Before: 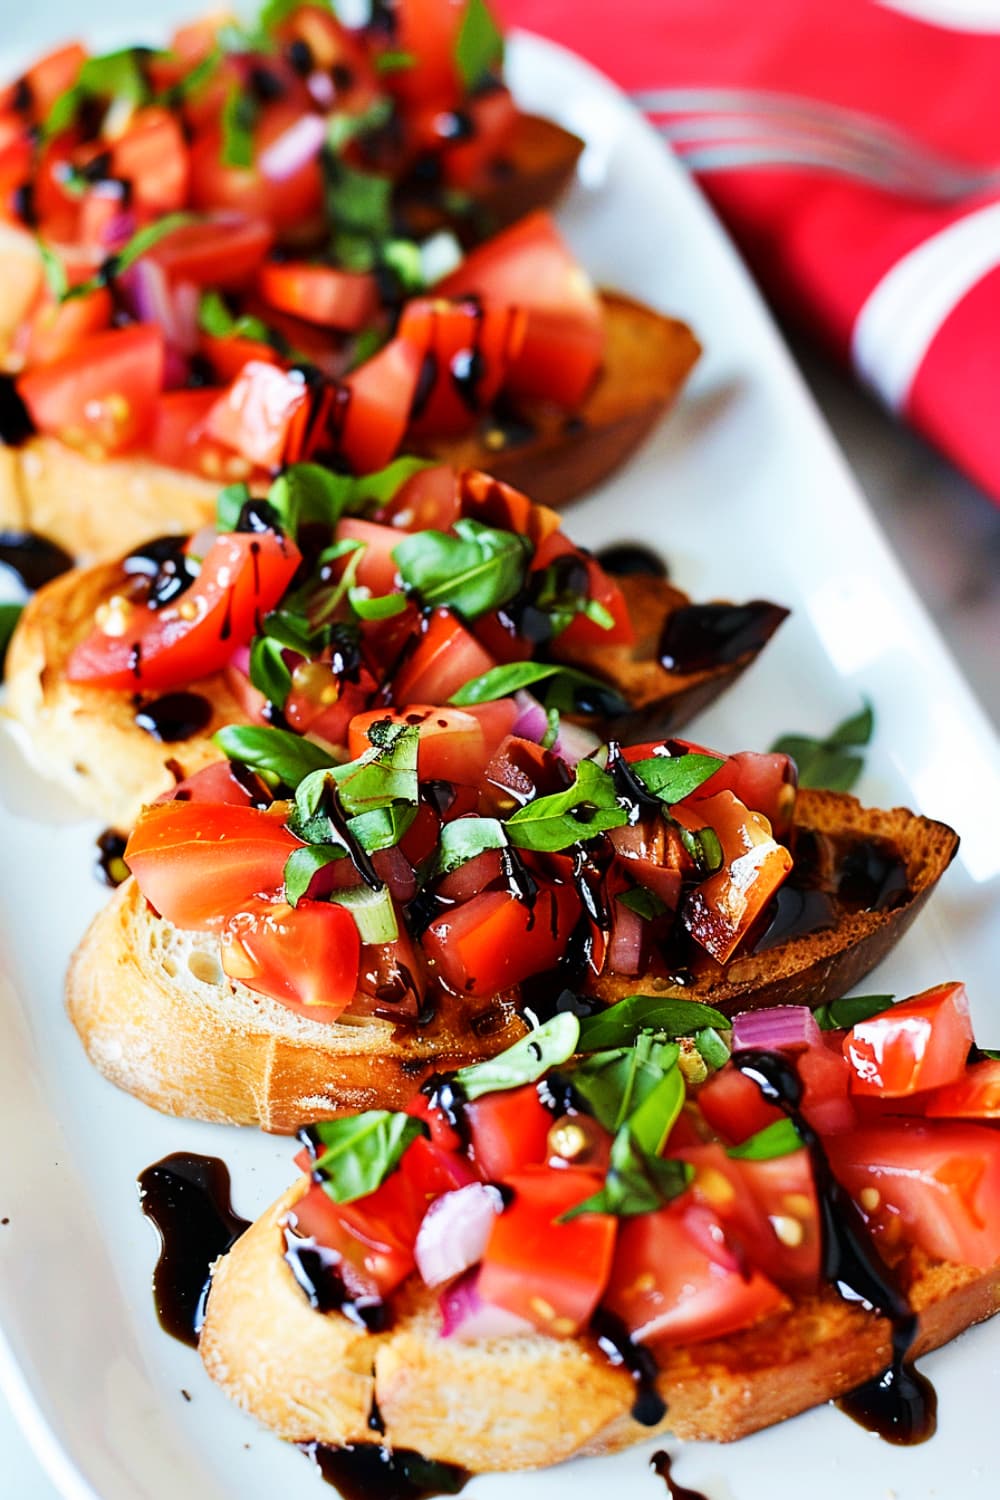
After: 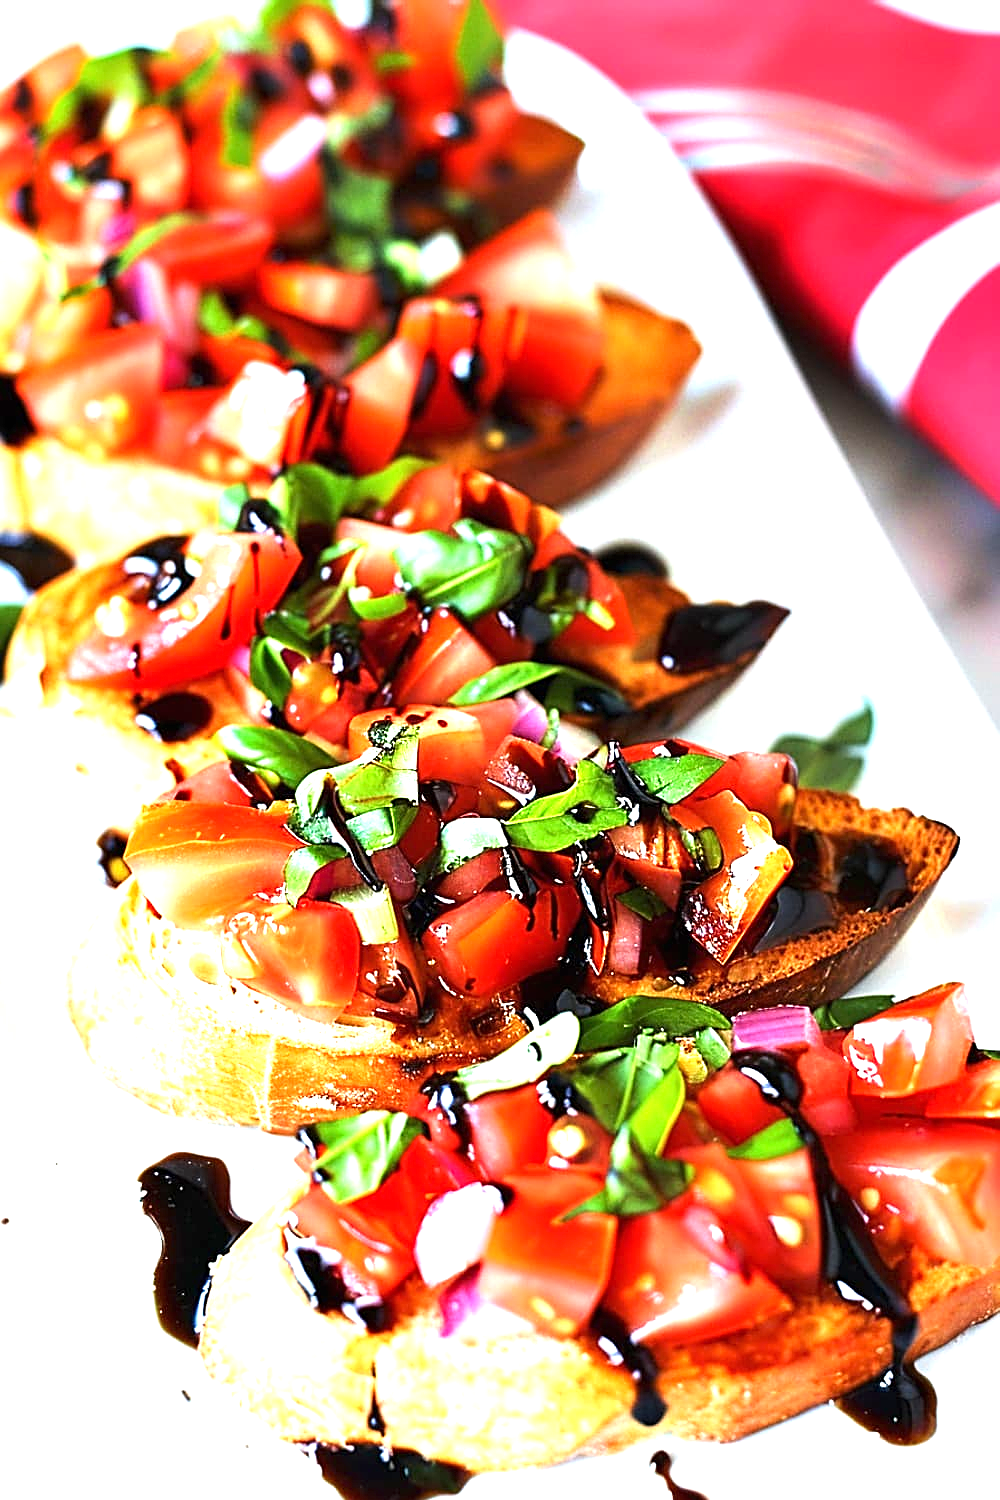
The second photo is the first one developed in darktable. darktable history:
exposure: black level correction 0, exposure 1.2 EV, compensate exposure bias true, compensate highlight preservation false
sharpen: on, module defaults
